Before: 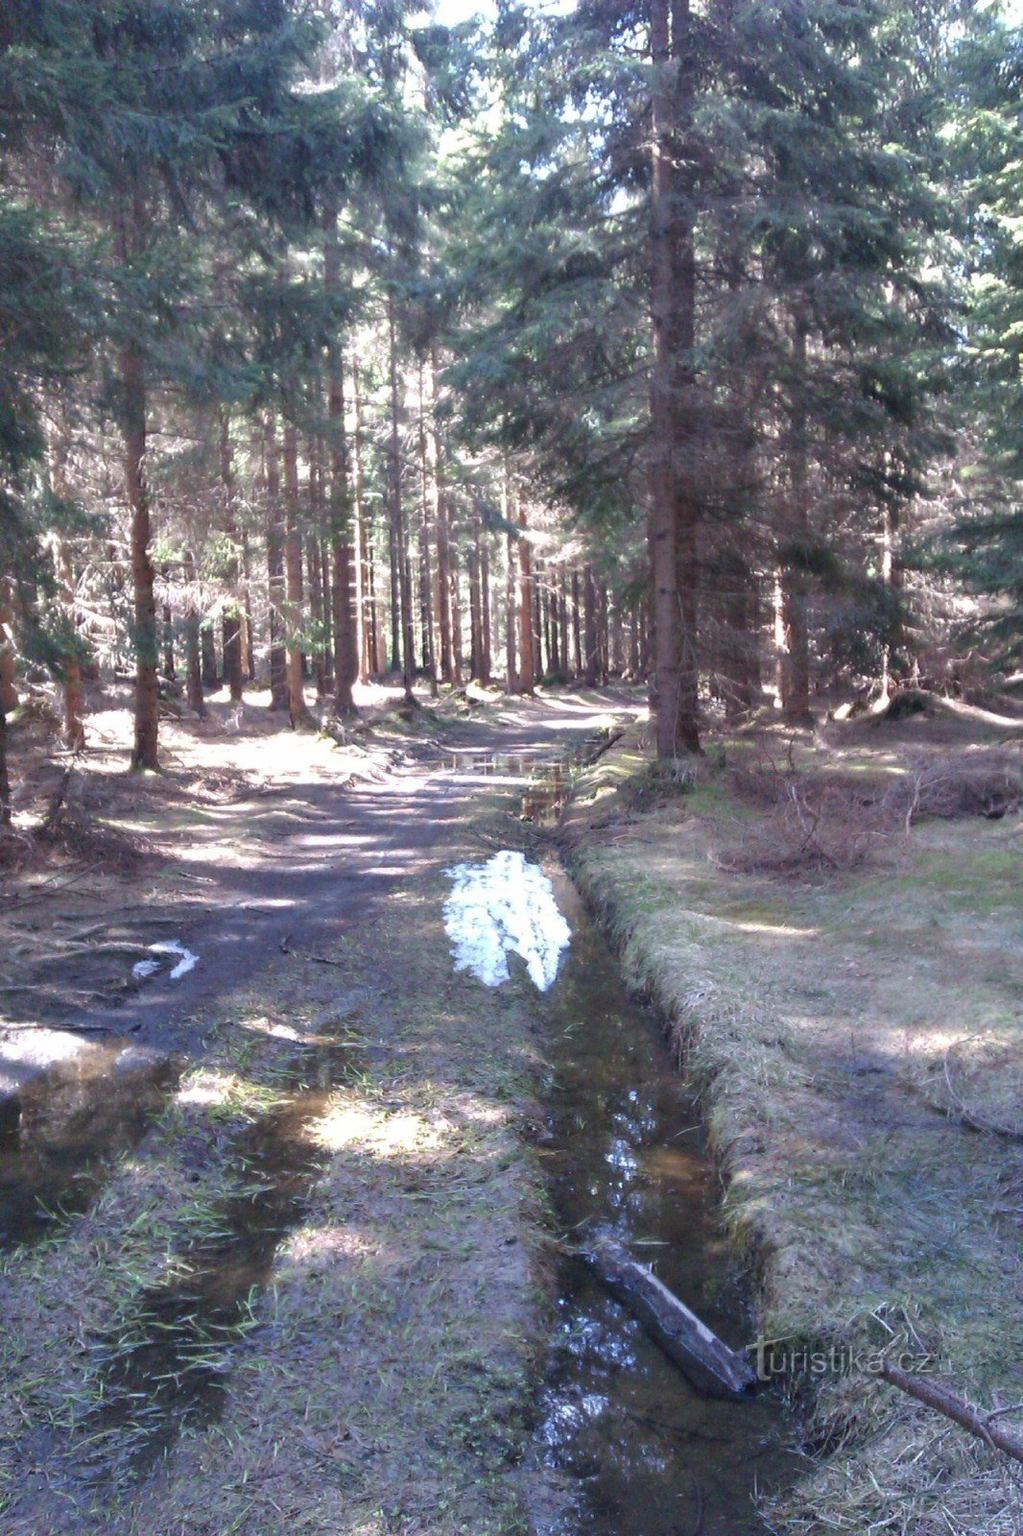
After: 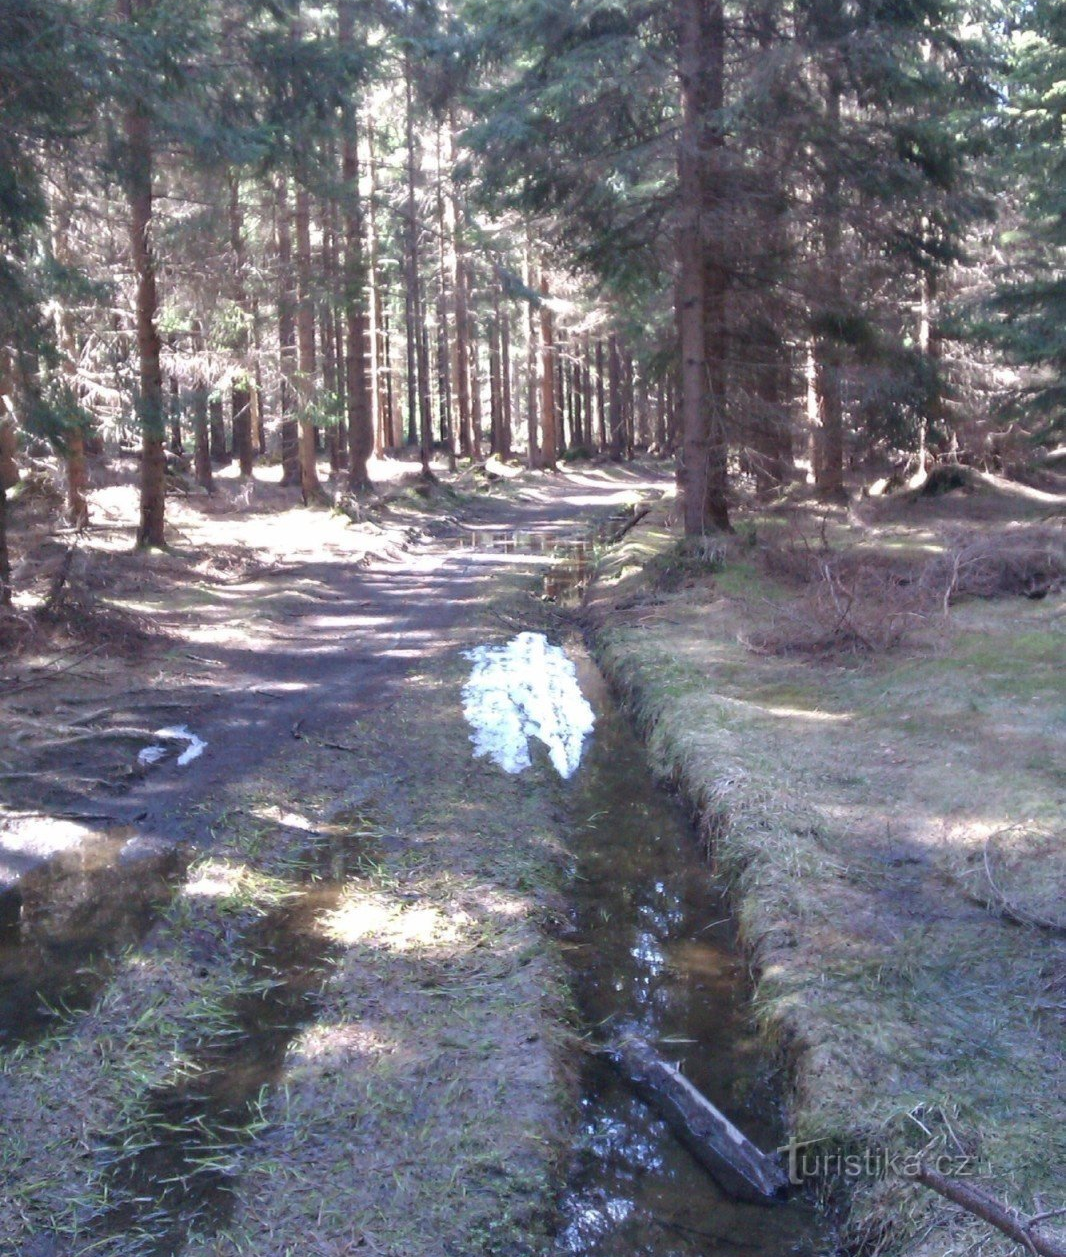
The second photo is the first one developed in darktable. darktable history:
crop and rotate: top 15.905%, bottom 5.491%
color zones: curves: ch1 [(0.113, 0.438) (0.75, 0.5)]; ch2 [(0.12, 0.526) (0.75, 0.5)]
